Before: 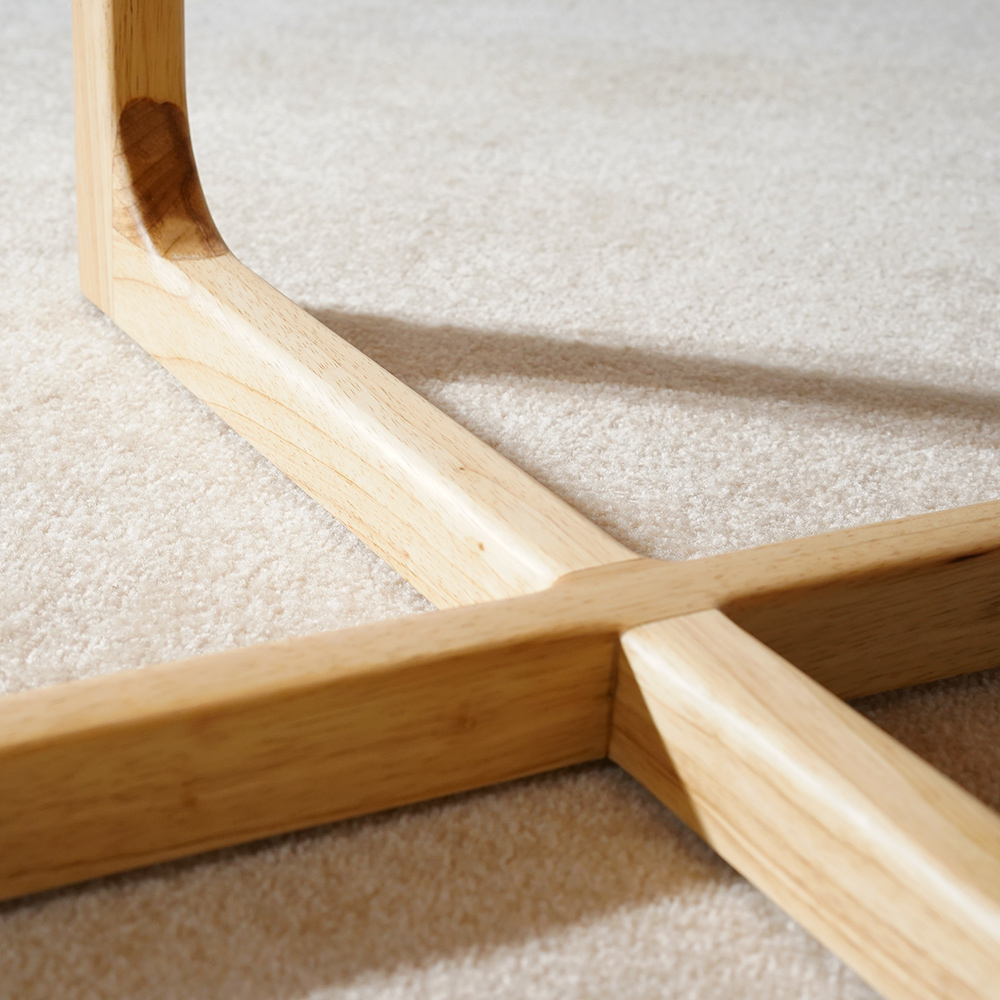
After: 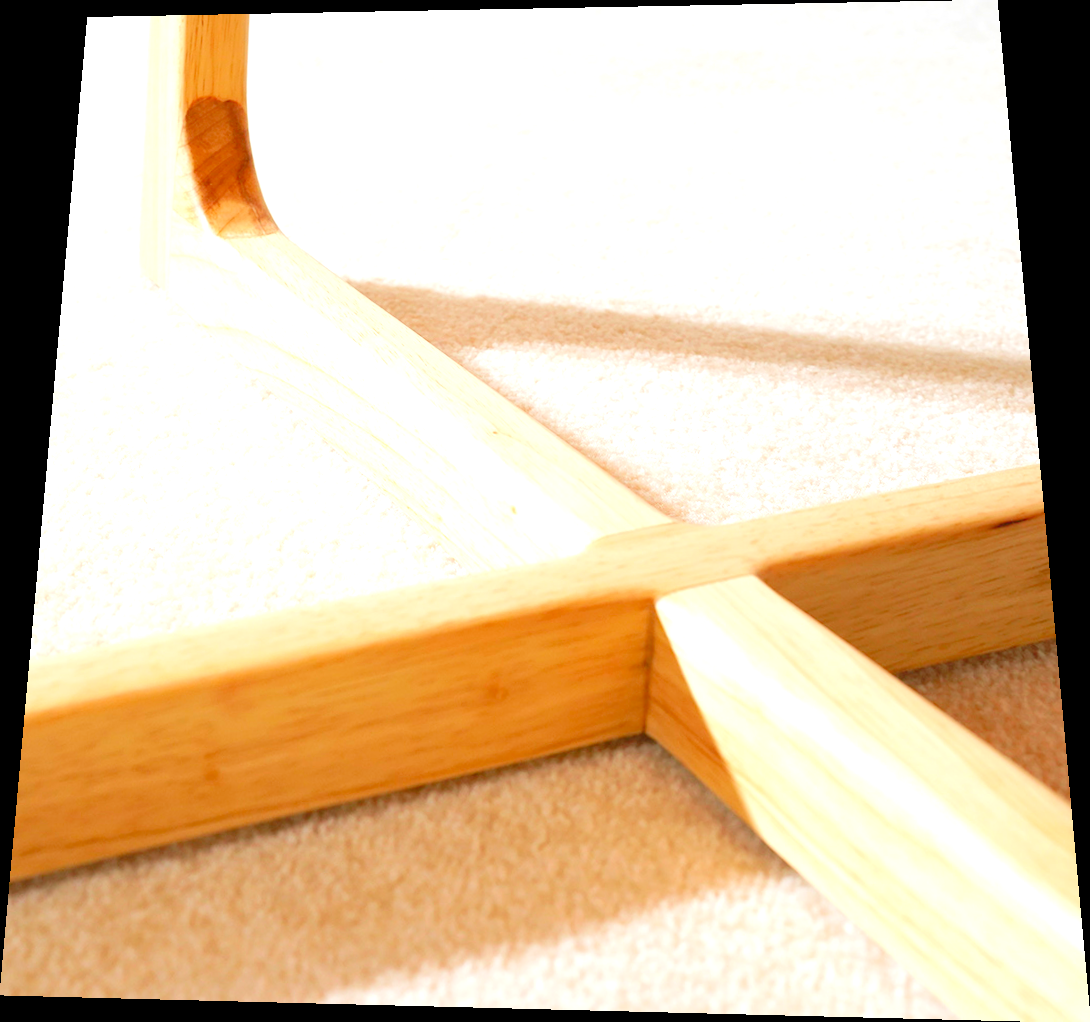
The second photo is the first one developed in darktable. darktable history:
levels: levels [0.008, 0.318, 0.836]
rotate and perspective: rotation 0.128°, lens shift (vertical) -0.181, lens shift (horizontal) -0.044, shear 0.001, automatic cropping off
exposure: exposure 0.197 EV, compensate highlight preservation false
velvia: on, module defaults
